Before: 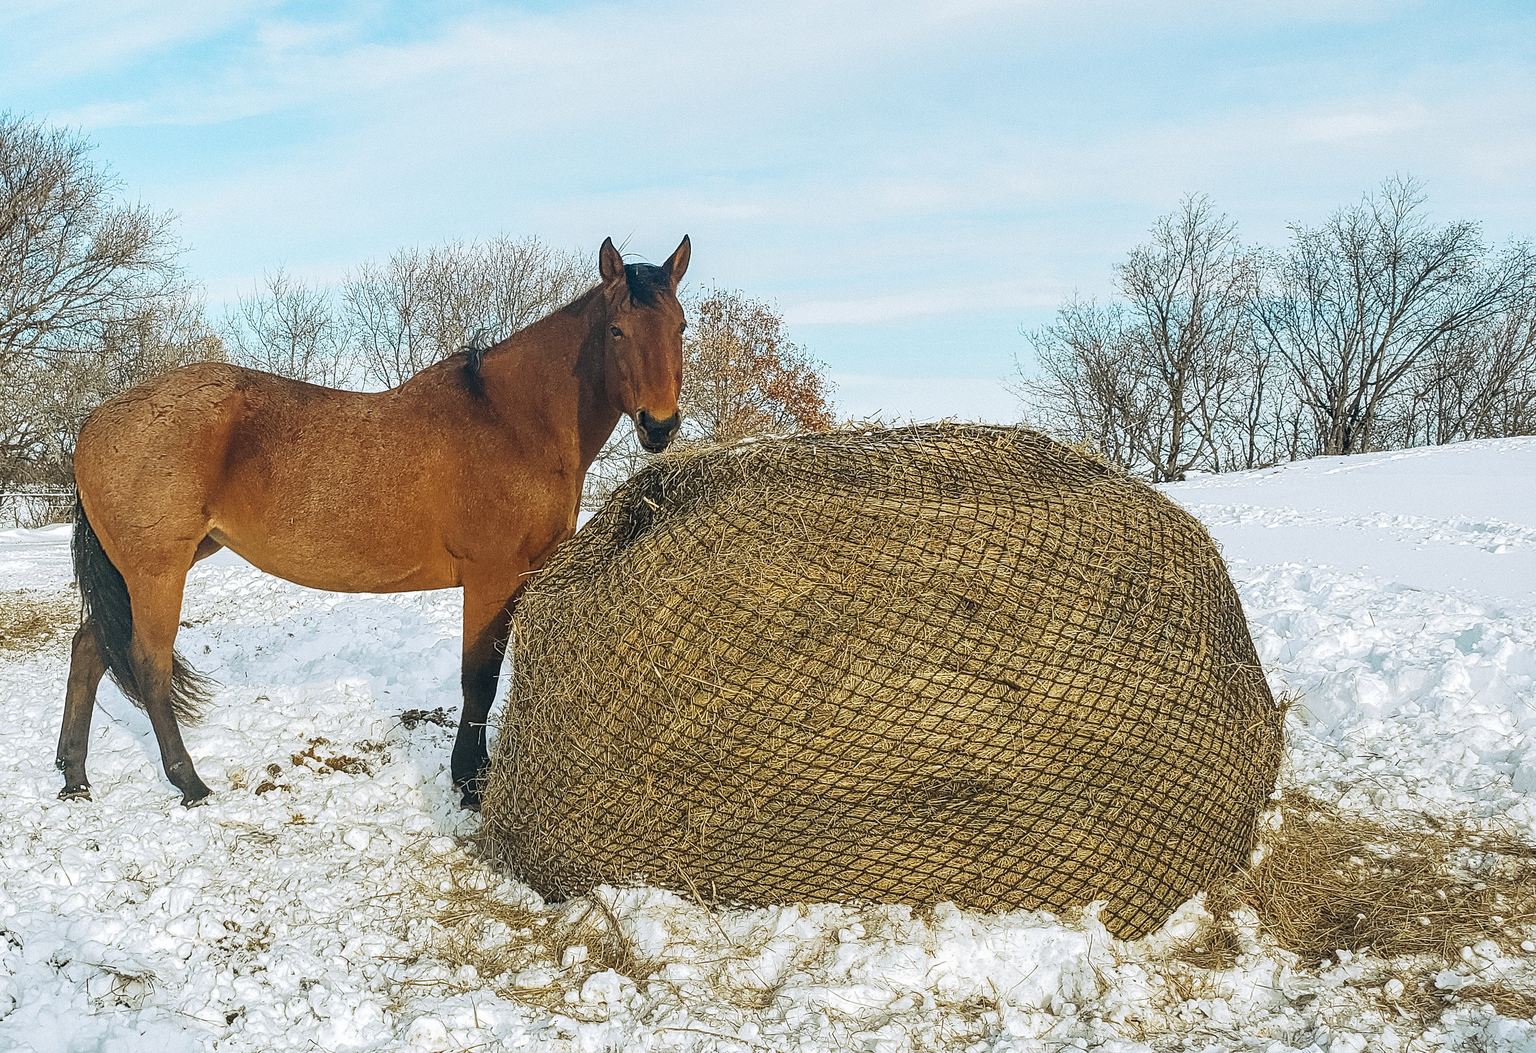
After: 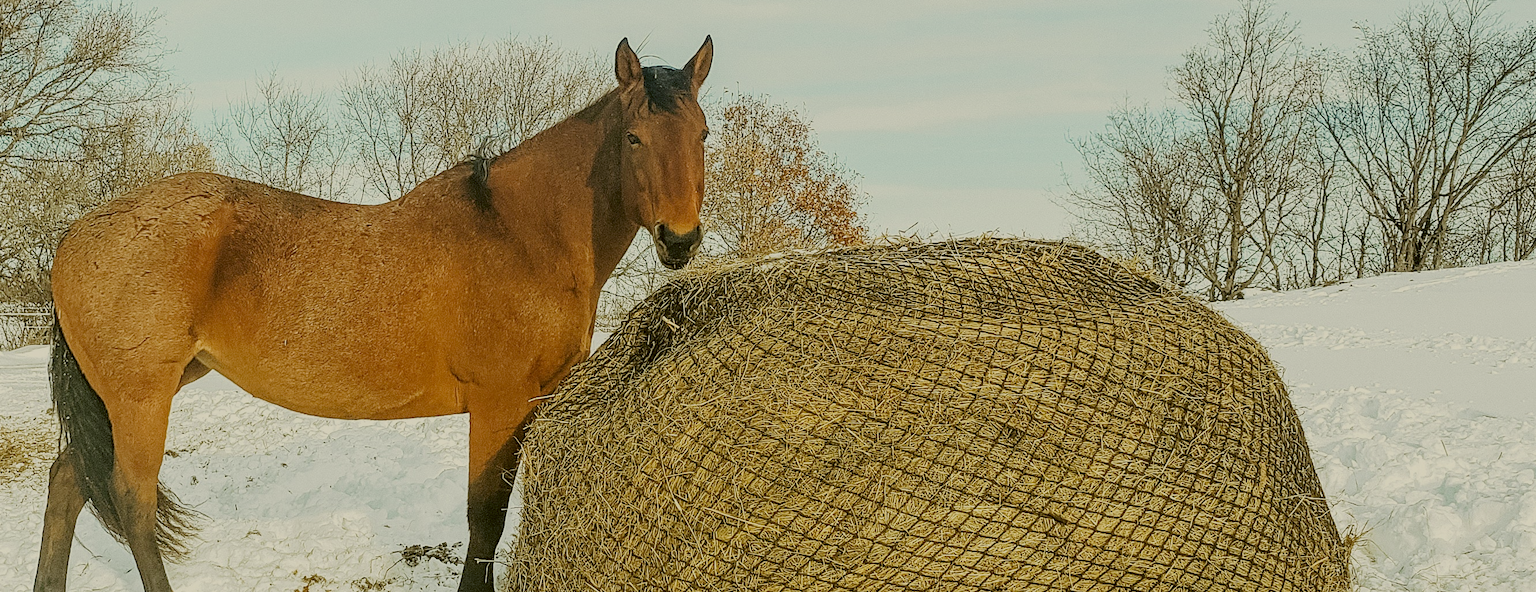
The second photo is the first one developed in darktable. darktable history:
exposure: exposure 0.197 EV, compensate highlight preservation false
filmic rgb: black relative exposure -6.59 EV, white relative exposure 4.71 EV, hardness 3.13, contrast 0.805
crop: left 1.744%, top 19.225%, right 5.069%, bottom 28.357%
color correction: highlights a* -1.43, highlights b* 10.12, shadows a* 0.395, shadows b* 19.35
